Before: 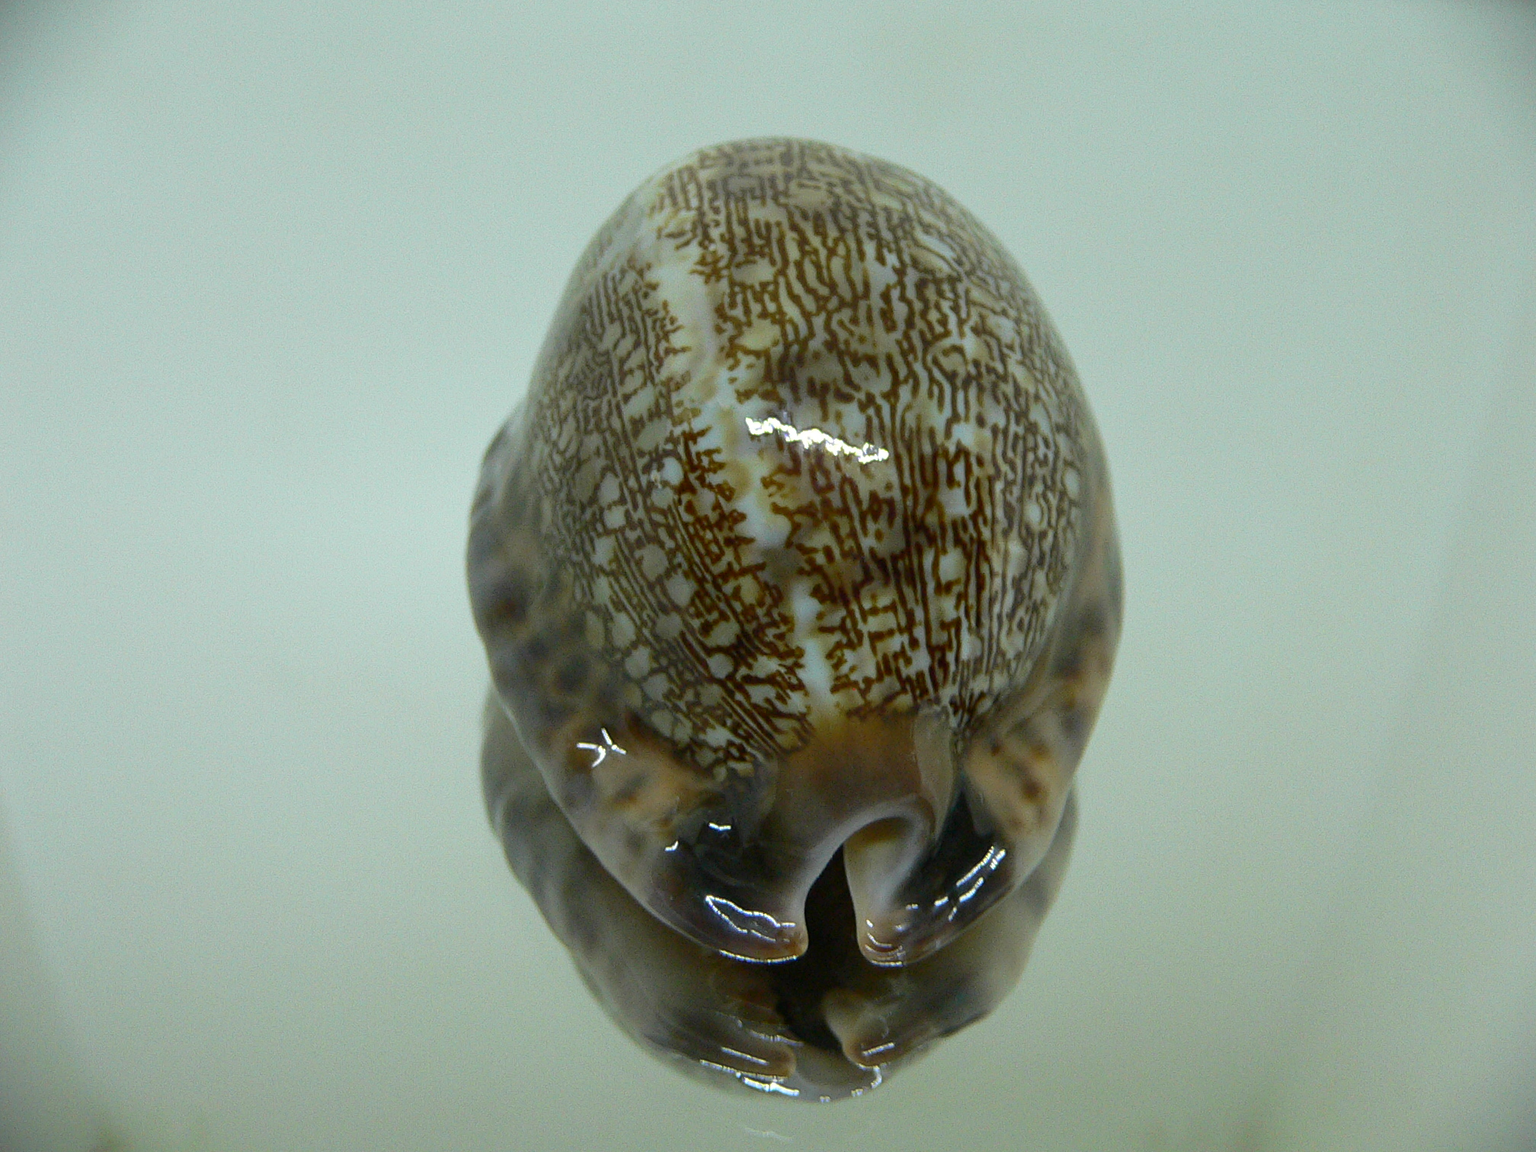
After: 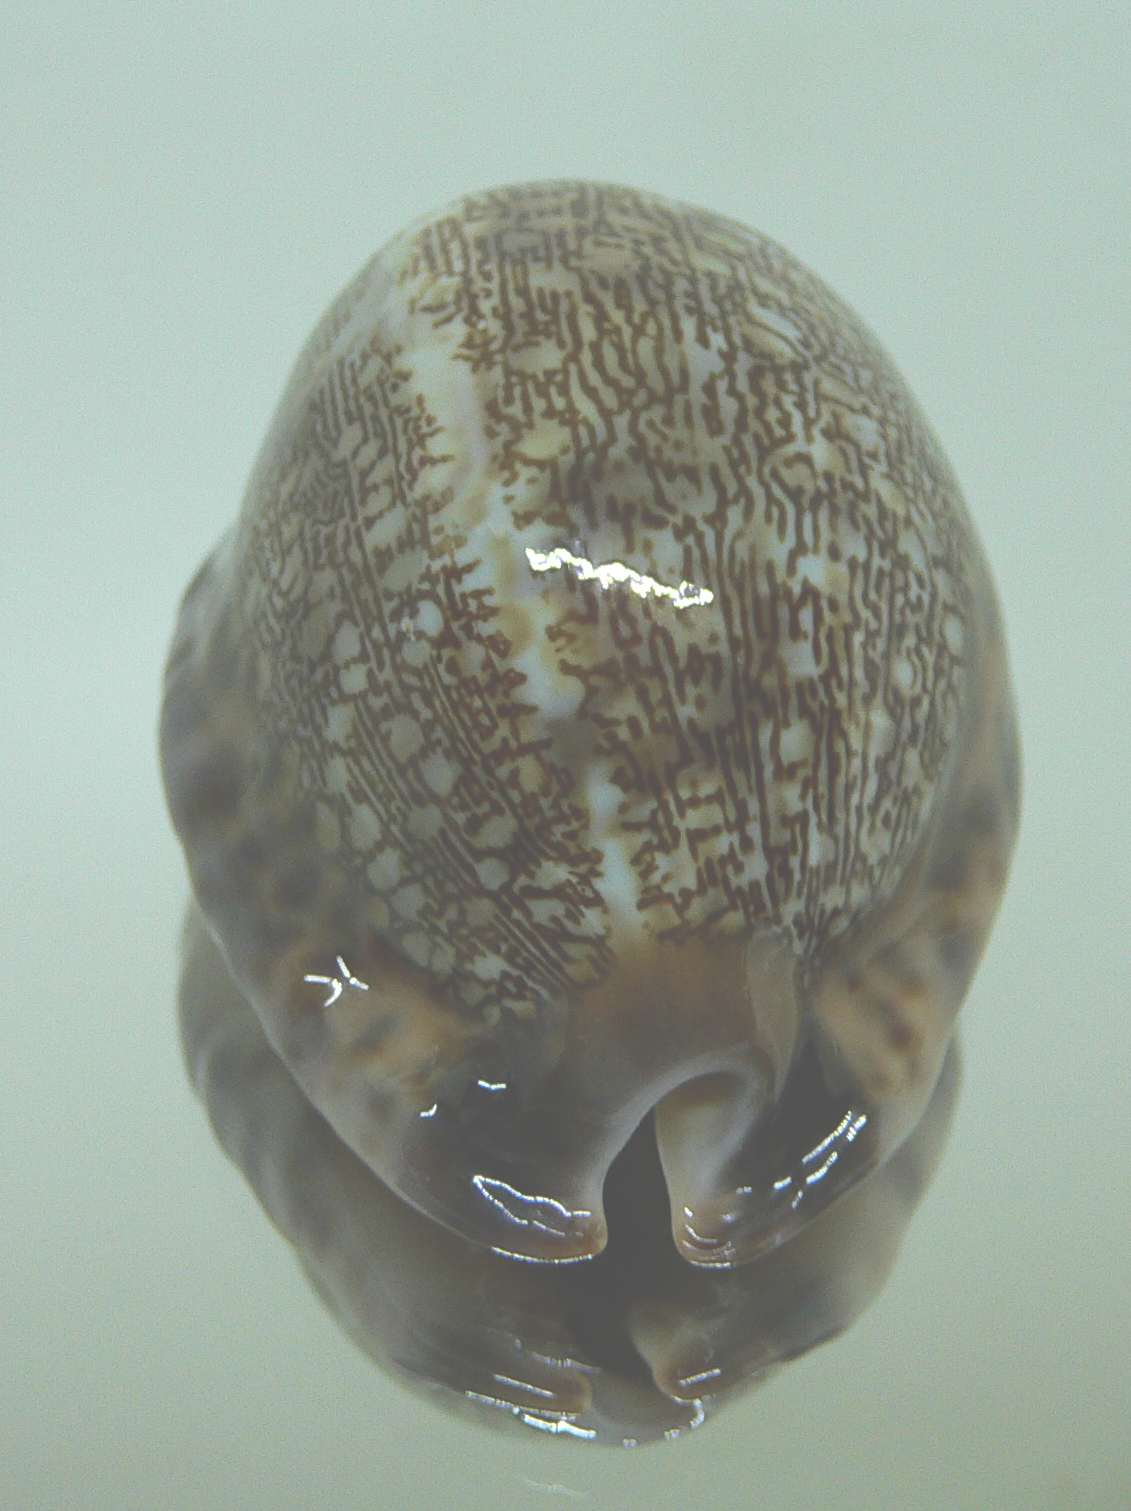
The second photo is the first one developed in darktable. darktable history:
crop and rotate: left 22.501%, right 21.385%
exposure: black level correction -0.087, compensate highlight preservation false
